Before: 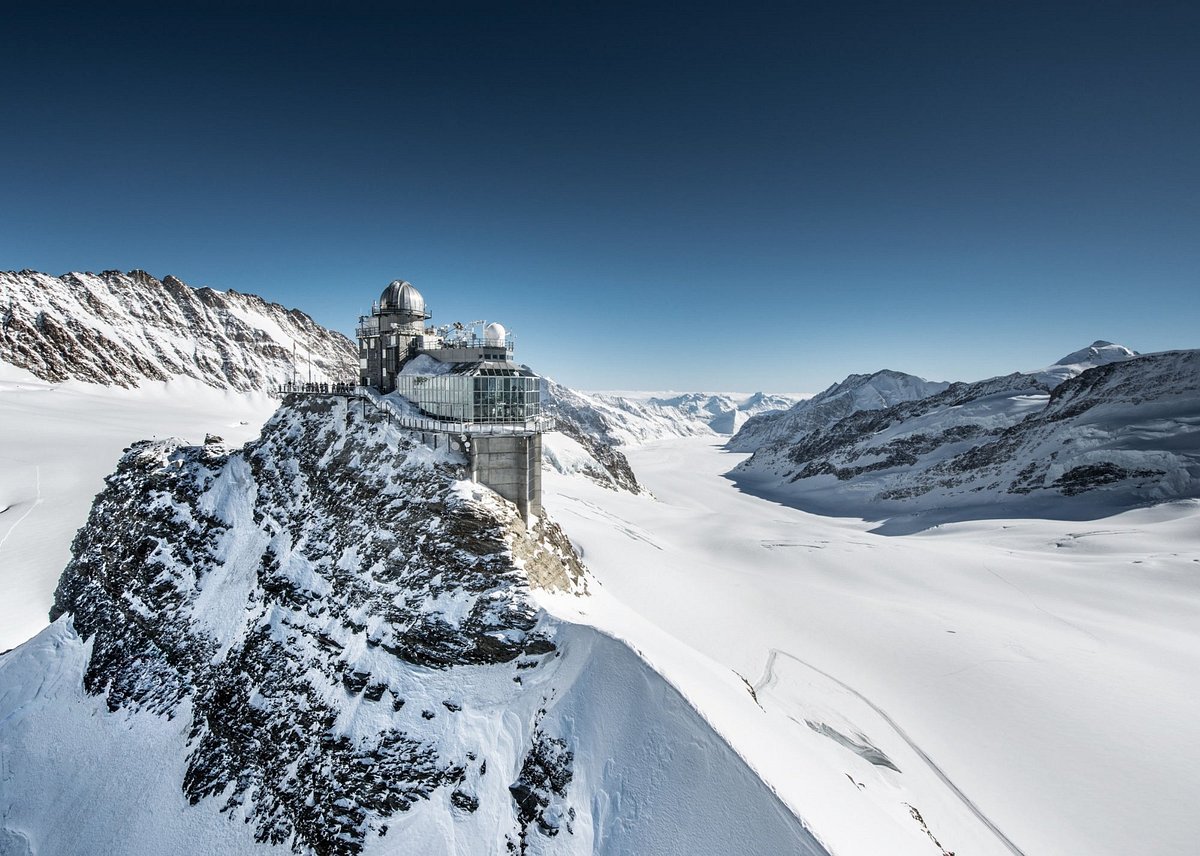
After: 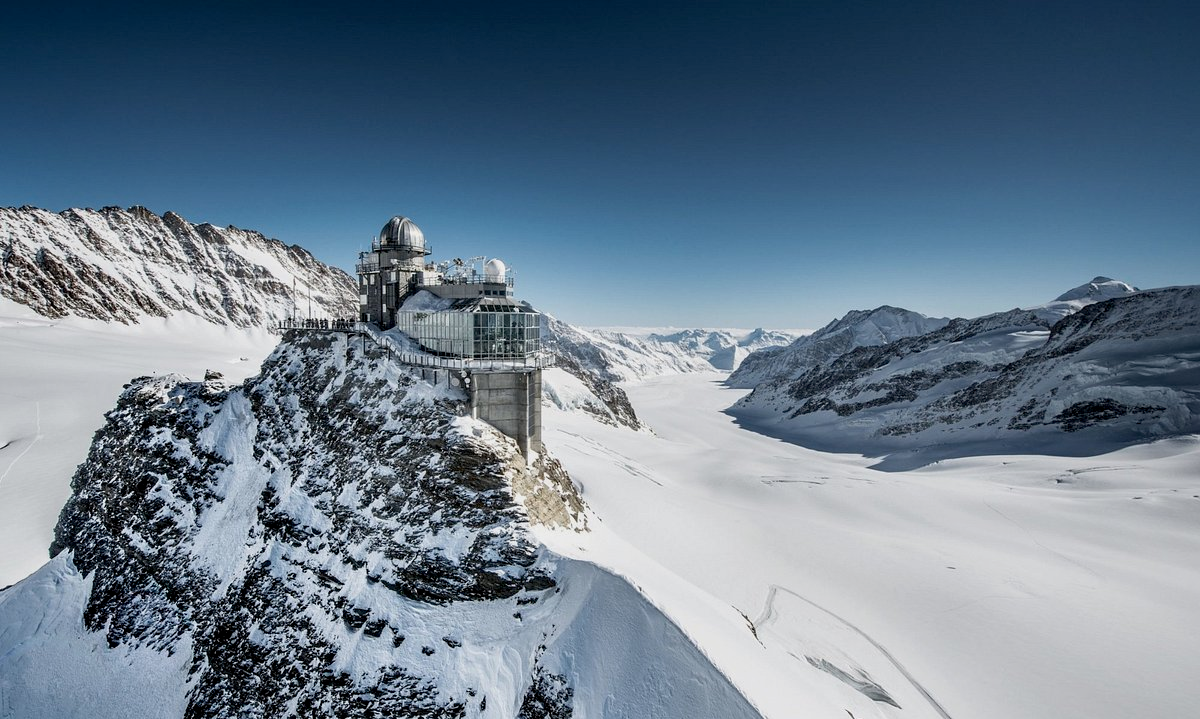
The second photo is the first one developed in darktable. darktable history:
tone equalizer: smoothing diameter 24.81%, edges refinement/feathering 12.99, preserve details guided filter
exposure: black level correction 0.006, exposure -0.225 EV, compensate exposure bias true, compensate highlight preservation false
crop: top 7.583%, bottom 8.339%
vignetting: brightness -0.226, saturation 0.139
